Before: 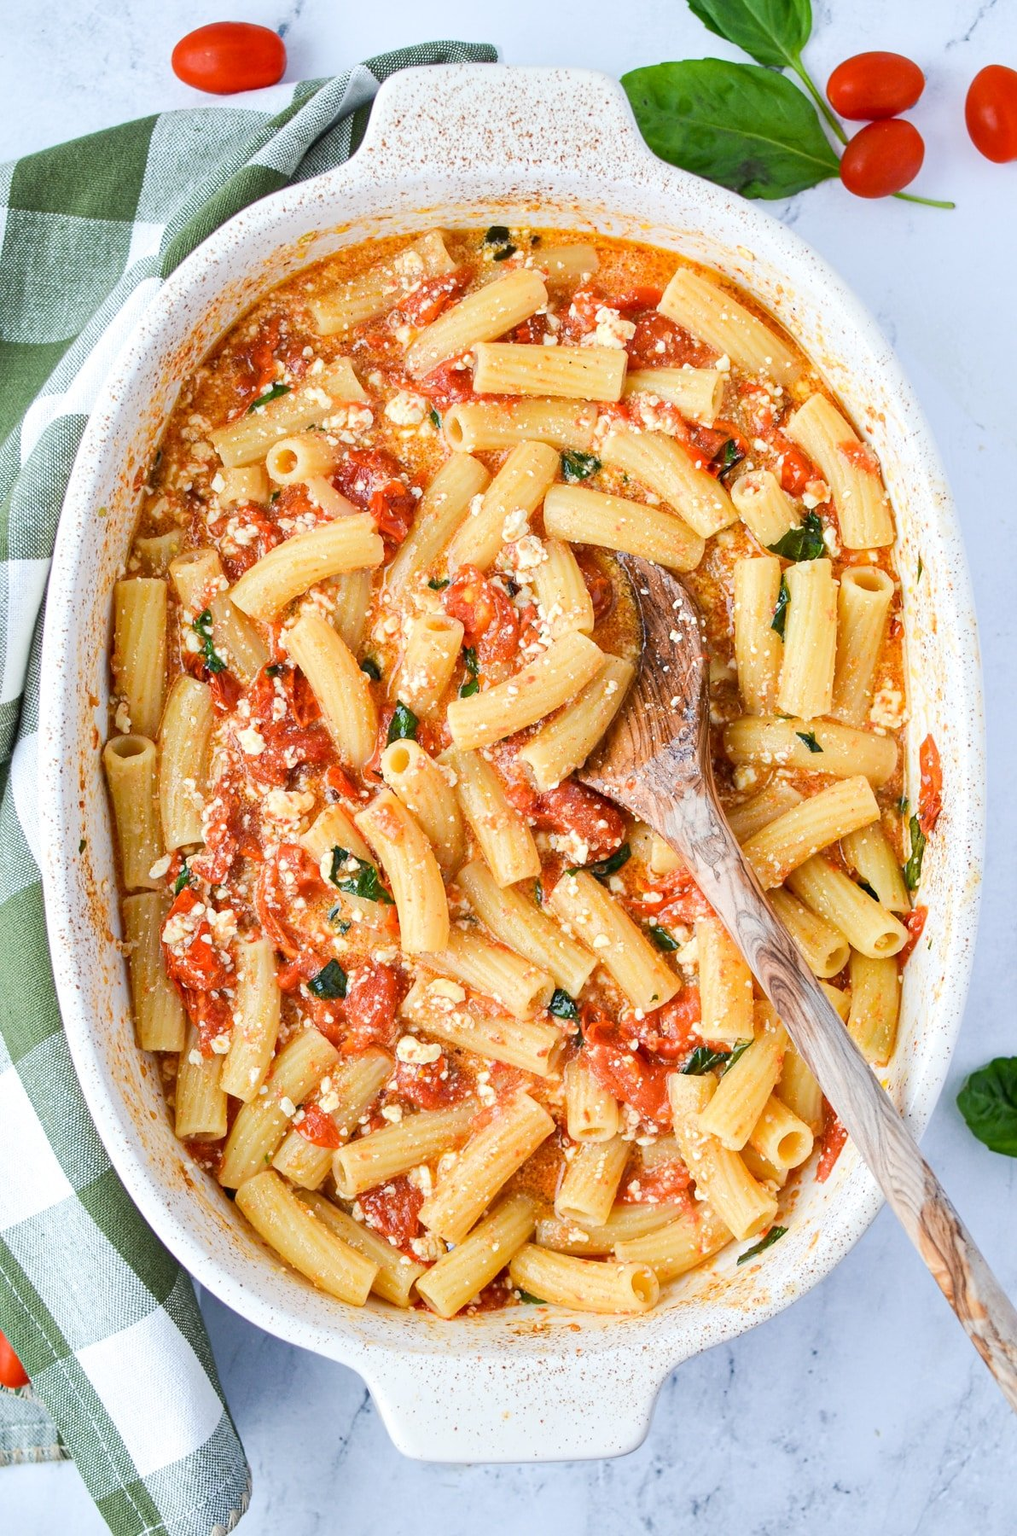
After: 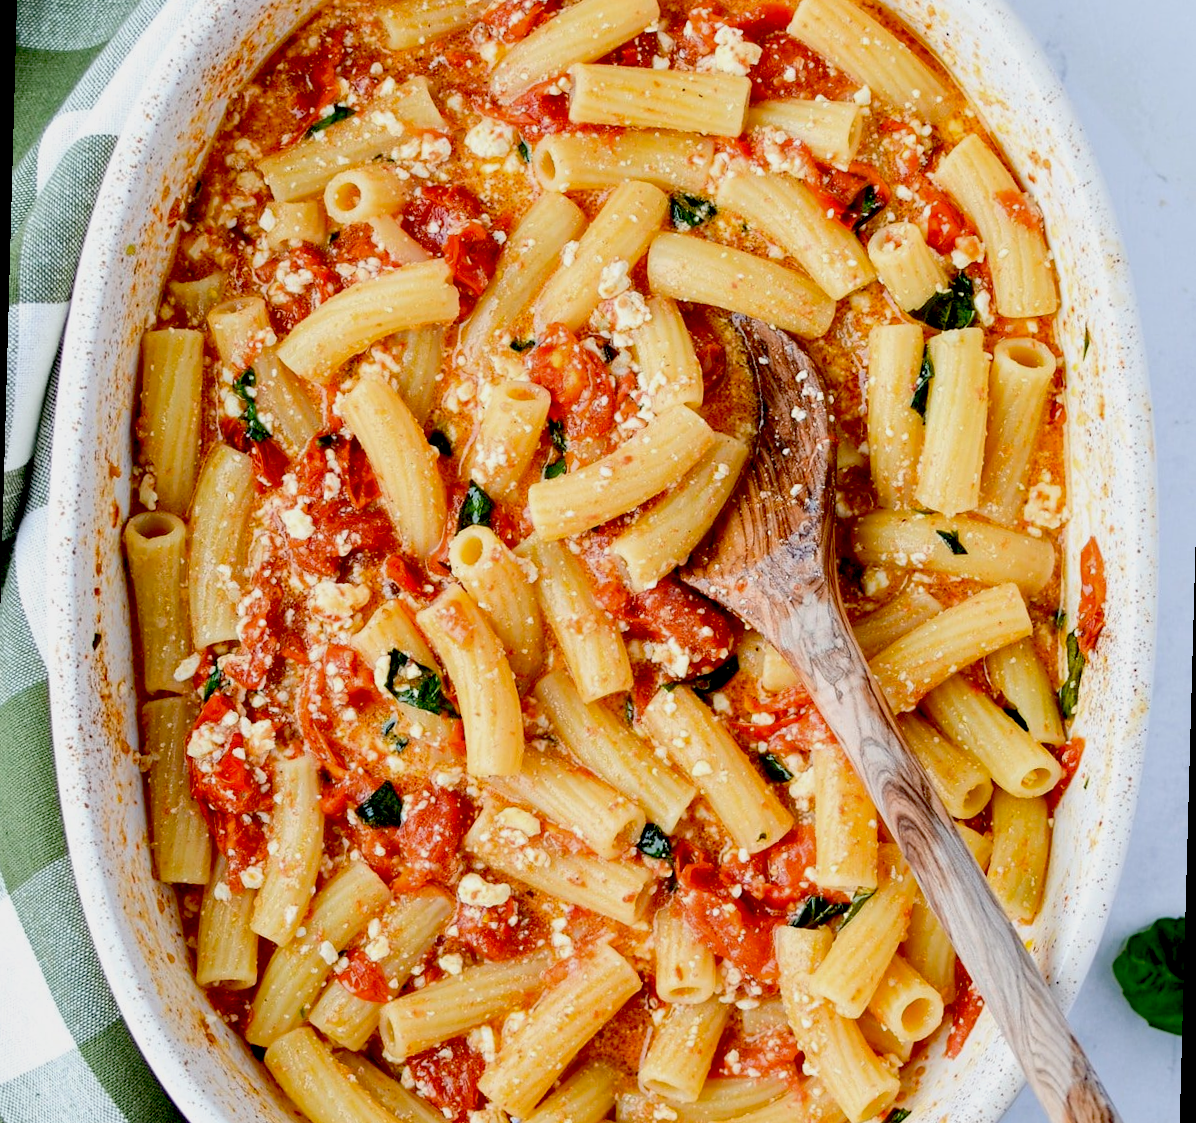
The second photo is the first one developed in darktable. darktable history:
crop: top 16.727%, bottom 16.727%
rotate and perspective: rotation 1.57°, crop left 0.018, crop right 0.982, crop top 0.039, crop bottom 0.961
exposure: black level correction 0.046, exposure -0.228 EV, compensate highlight preservation false
